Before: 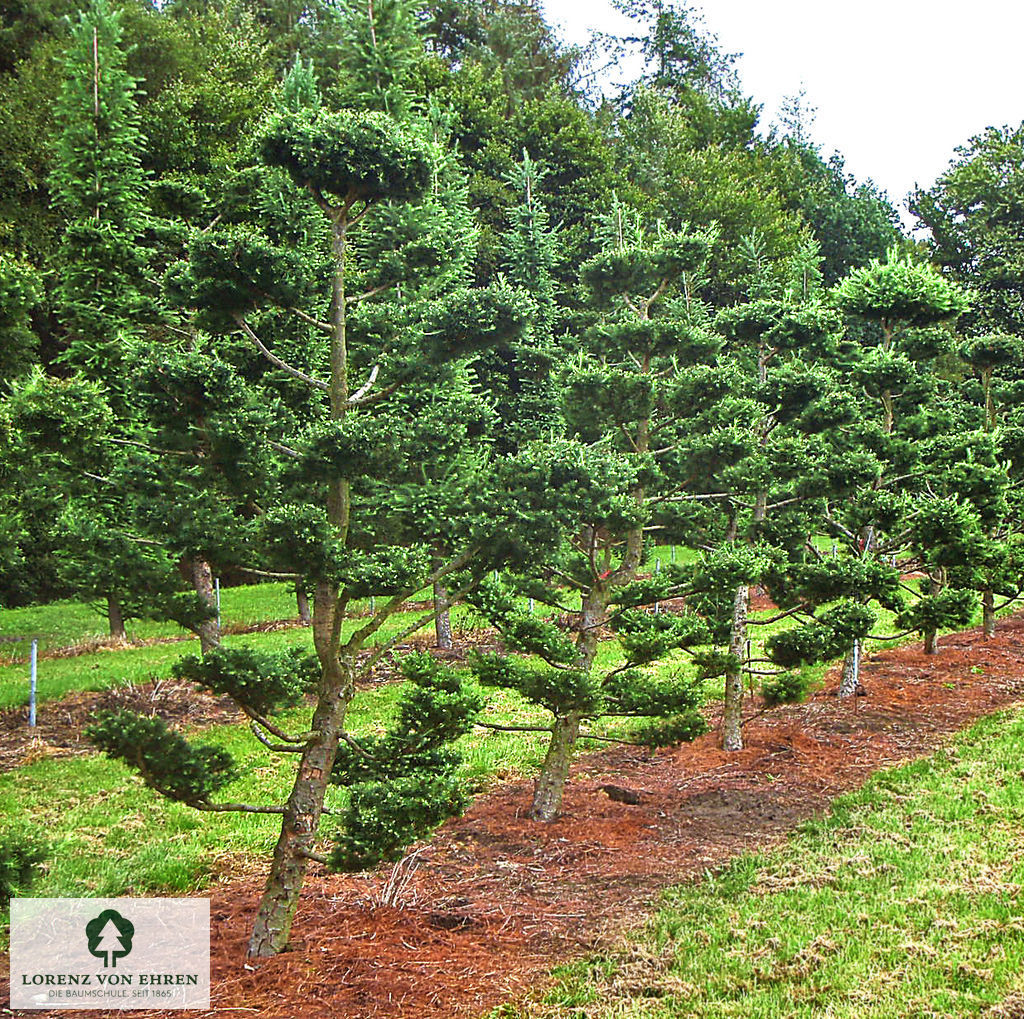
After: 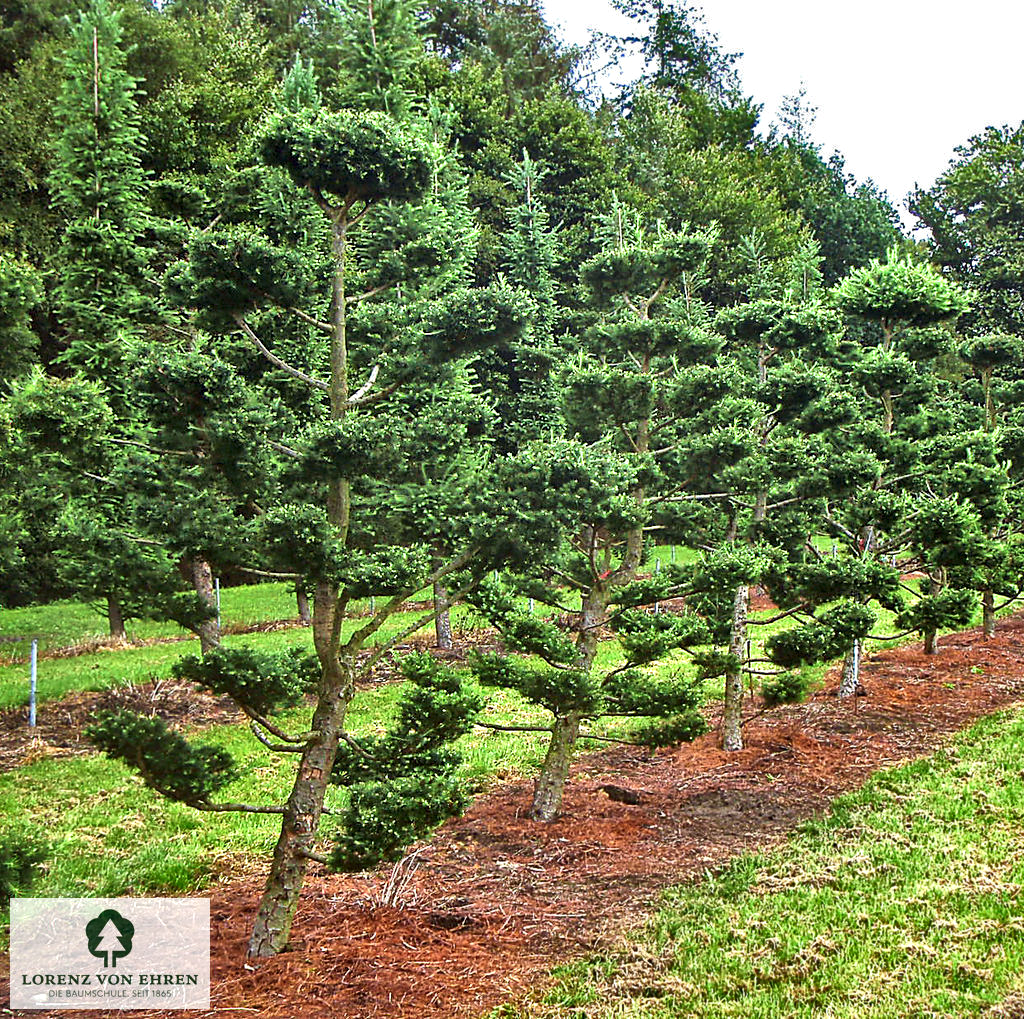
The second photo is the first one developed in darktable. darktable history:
local contrast: mode bilateral grid, contrast 20, coarseness 50, detail 171%, midtone range 0.2
shadows and highlights: white point adjustment 0.05, highlights color adjustment 55.9%, soften with gaussian
